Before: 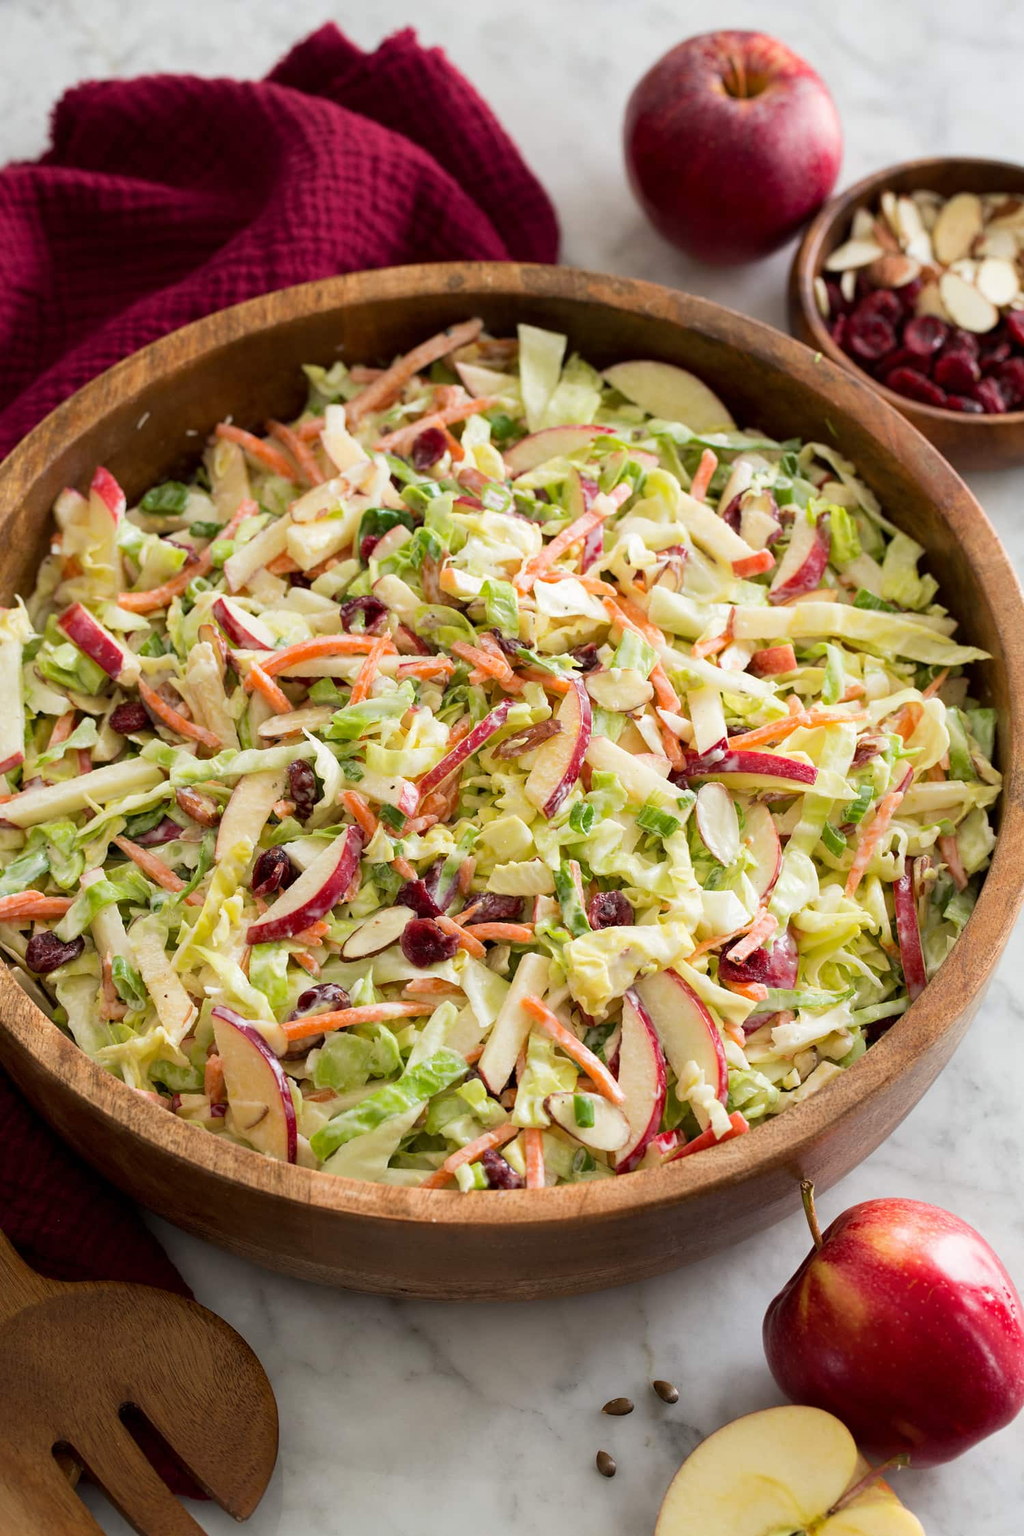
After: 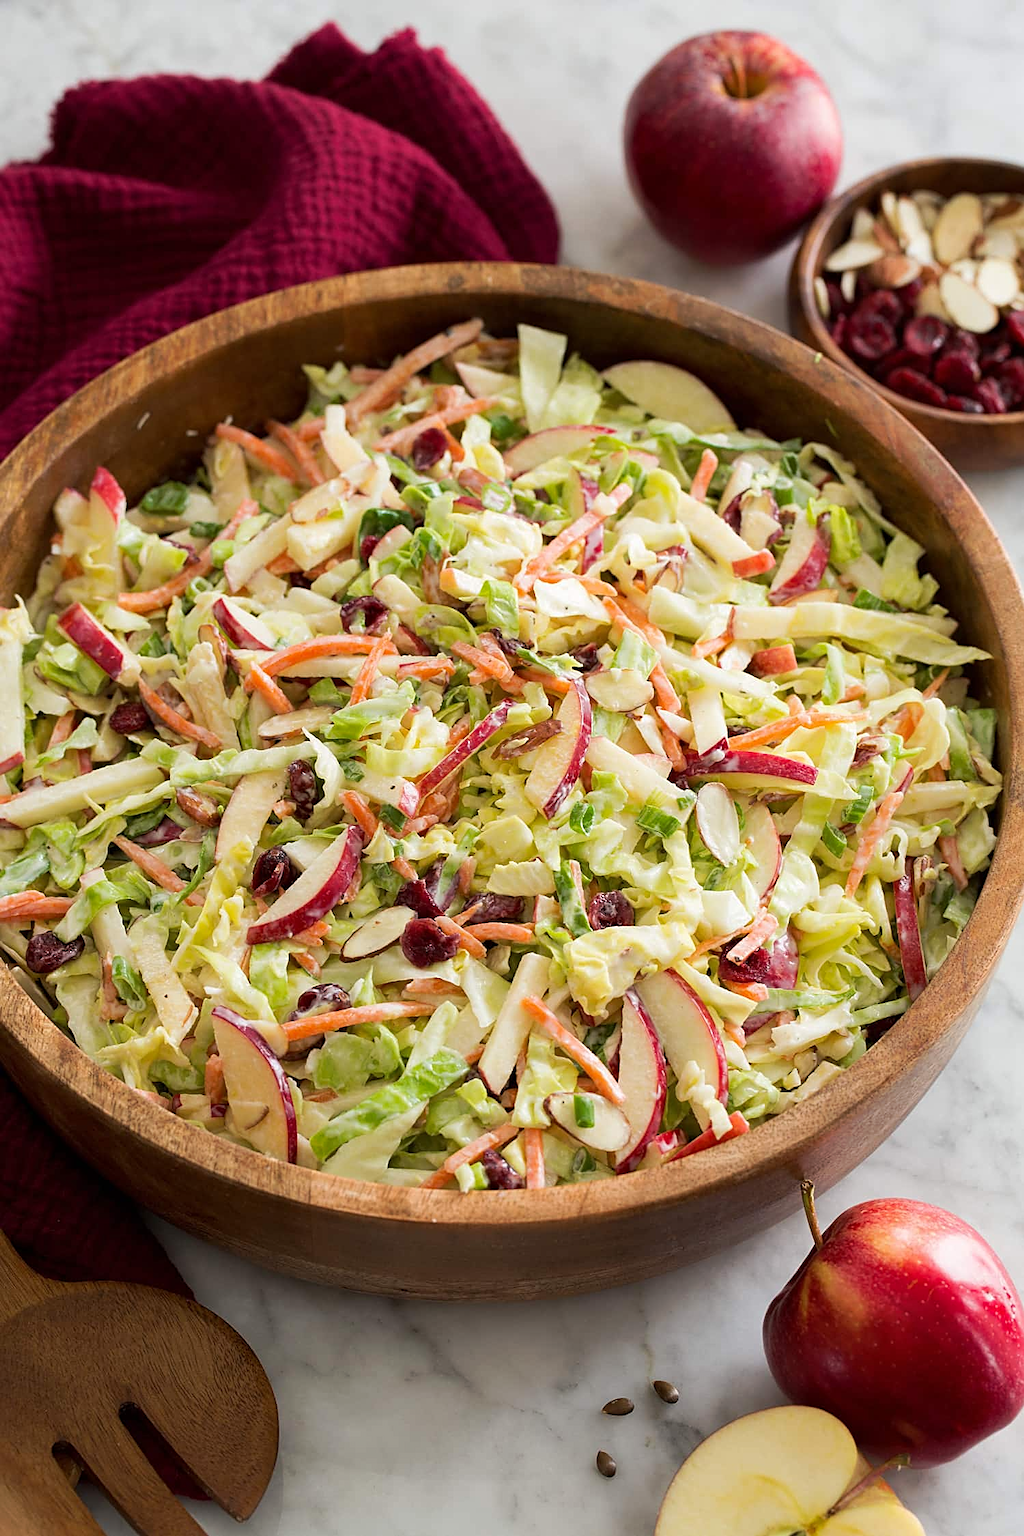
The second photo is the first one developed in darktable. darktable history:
sharpen: on, module defaults
tone curve: curves: ch0 [(0, 0) (0.003, 0.003) (0.011, 0.011) (0.025, 0.024) (0.044, 0.043) (0.069, 0.068) (0.1, 0.098) (0.136, 0.133) (0.177, 0.174) (0.224, 0.22) (0.277, 0.272) (0.335, 0.329) (0.399, 0.391) (0.468, 0.459) (0.543, 0.545) (0.623, 0.625) (0.709, 0.711) (0.801, 0.802) (0.898, 0.898) (1, 1)], preserve colors none
